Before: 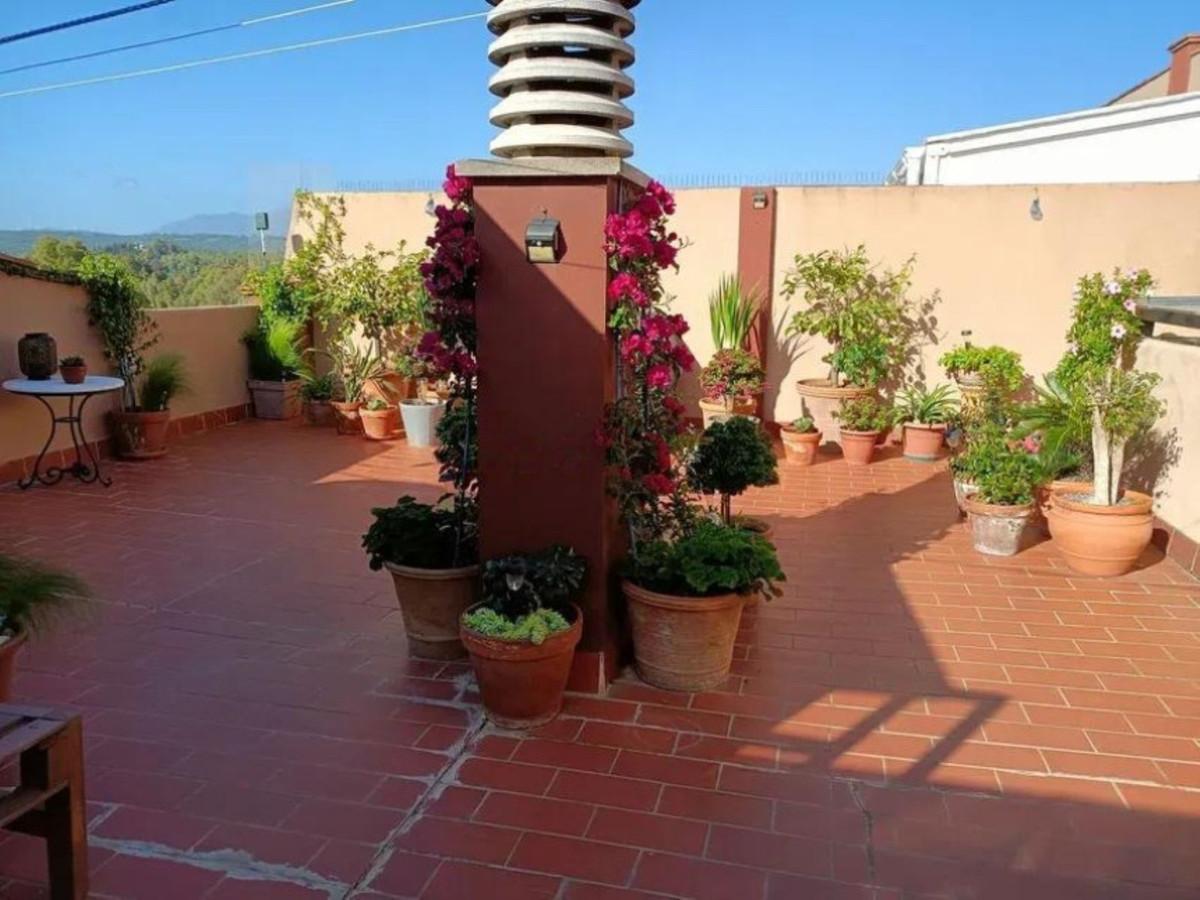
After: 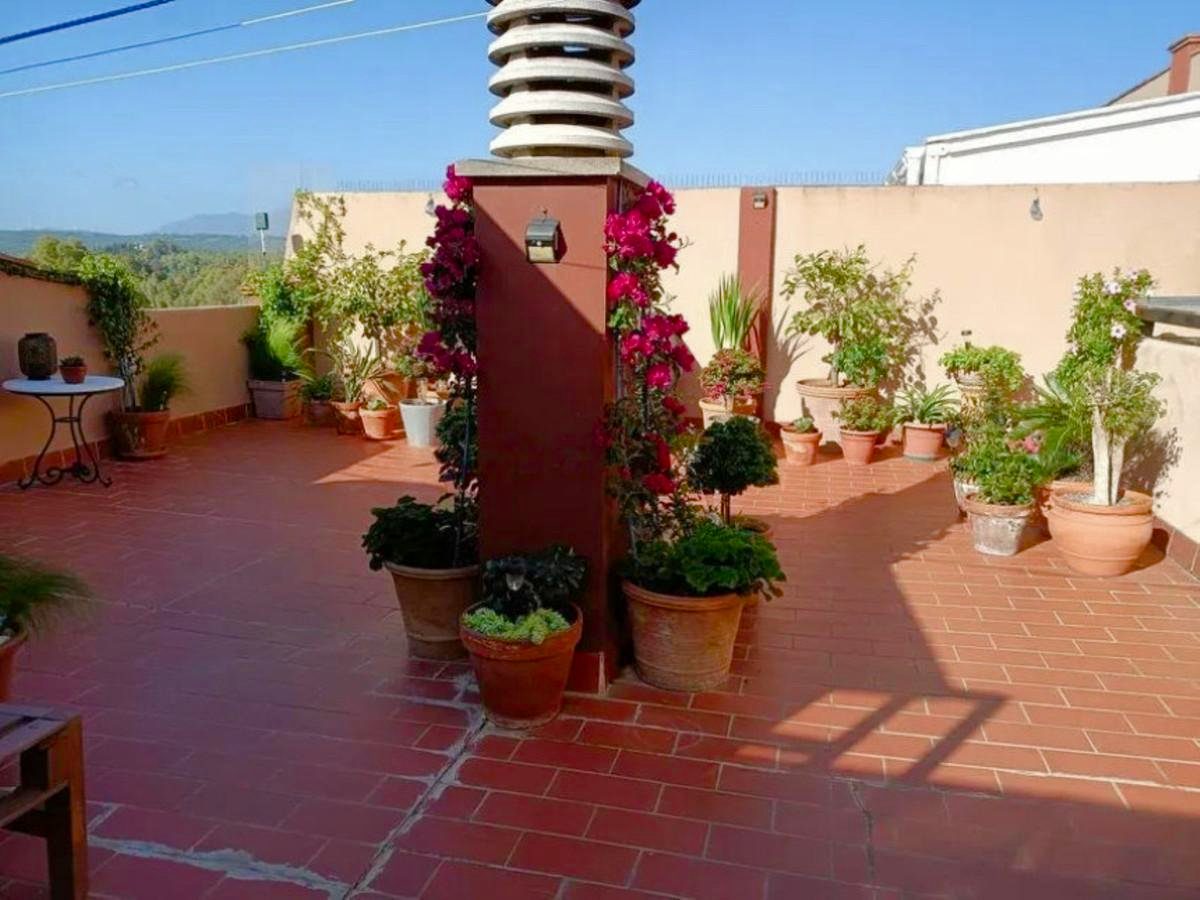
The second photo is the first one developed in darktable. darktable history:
base curve: preserve colors none
color balance rgb: white fulcrum 0.99 EV, perceptual saturation grading › global saturation 20%, perceptual saturation grading › highlights -50.494%, perceptual saturation grading › shadows 30.146%
